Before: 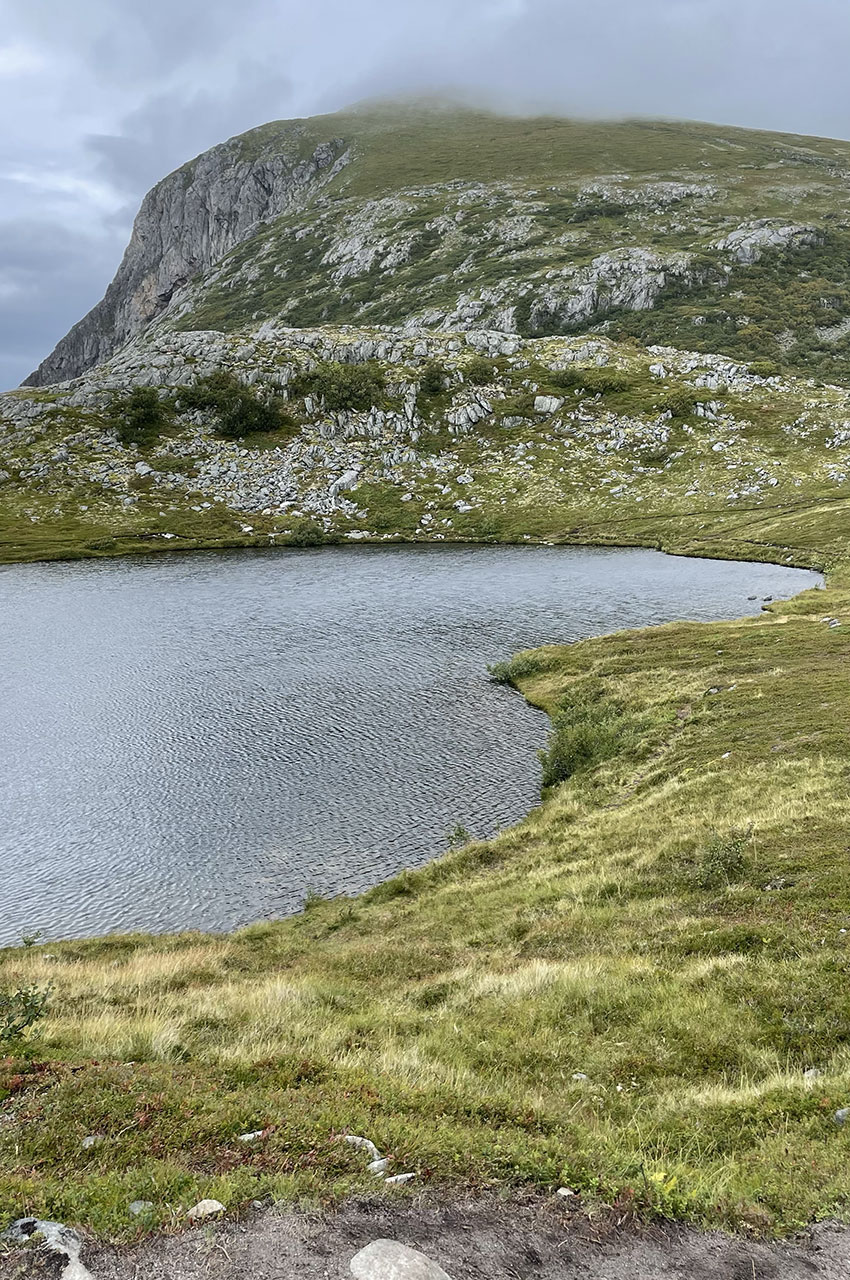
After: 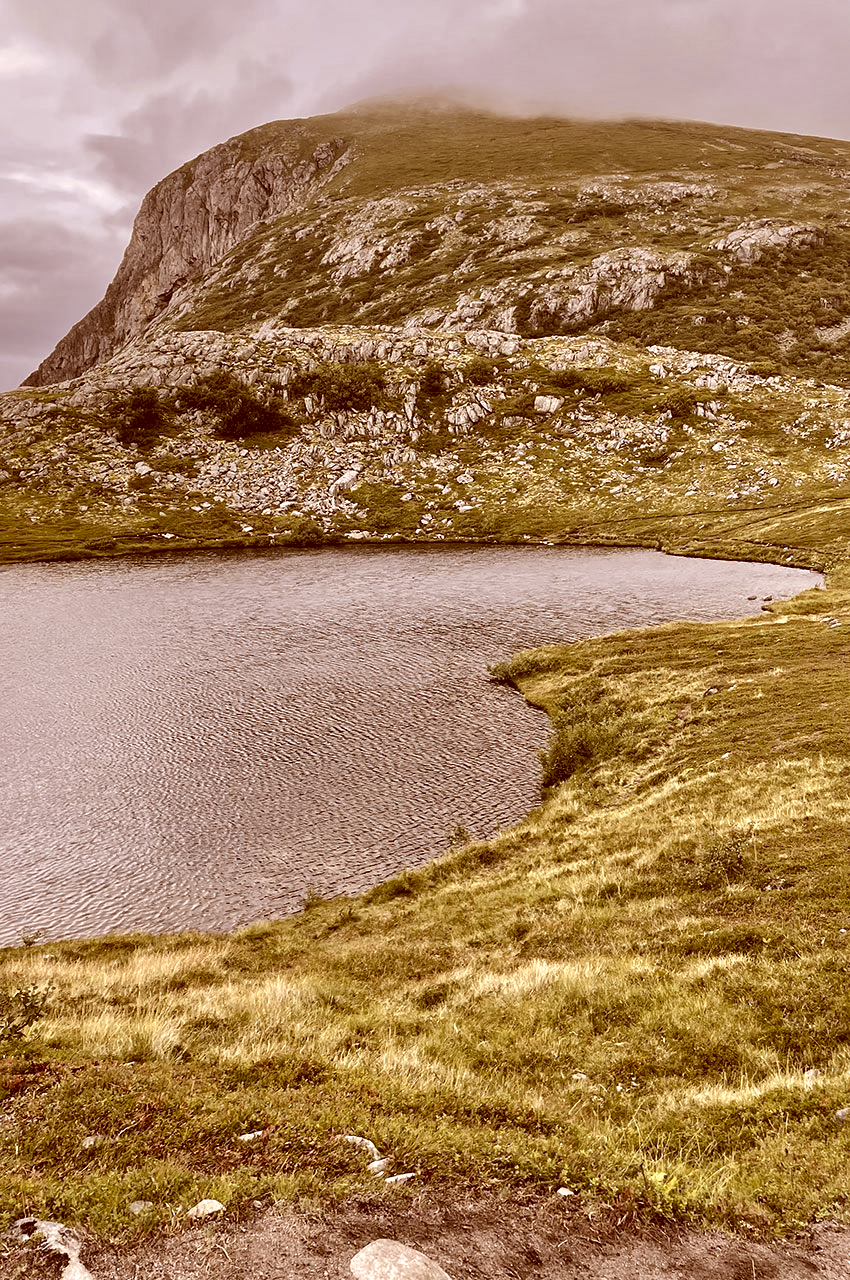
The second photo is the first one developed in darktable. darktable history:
shadows and highlights: shadows 37.27, highlights -28.18, soften with gaussian
color correction: highlights a* 9.03, highlights b* 8.71, shadows a* 40, shadows b* 40, saturation 0.8
local contrast: mode bilateral grid, contrast 28, coarseness 16, detail 115%, midtone range 0.2
contrast equalizer: y [[0.524, 0.538, 0.547, 0.548, 0.538, 0.524], [0.5 ×6], [0.5 ×6], [0 ×6], [0 ×6]]
color contrast: green-magenta contrast 0.8, blue-yellow contrast 1.1, unbound 0
